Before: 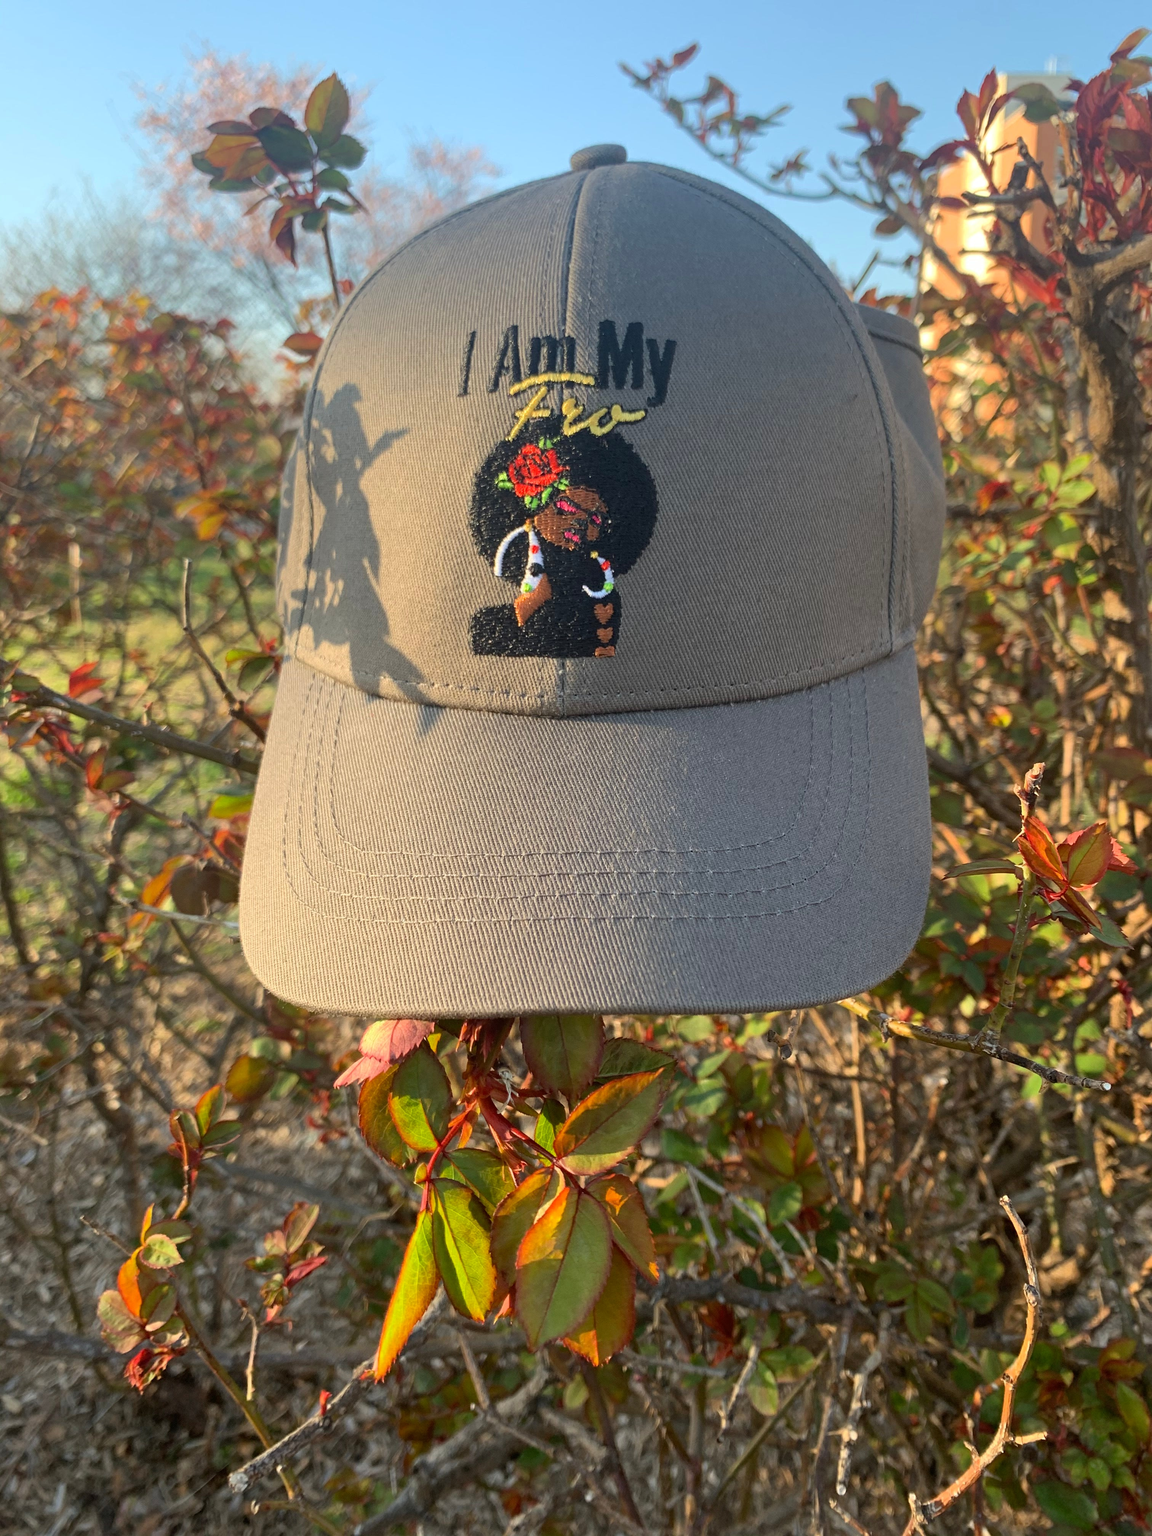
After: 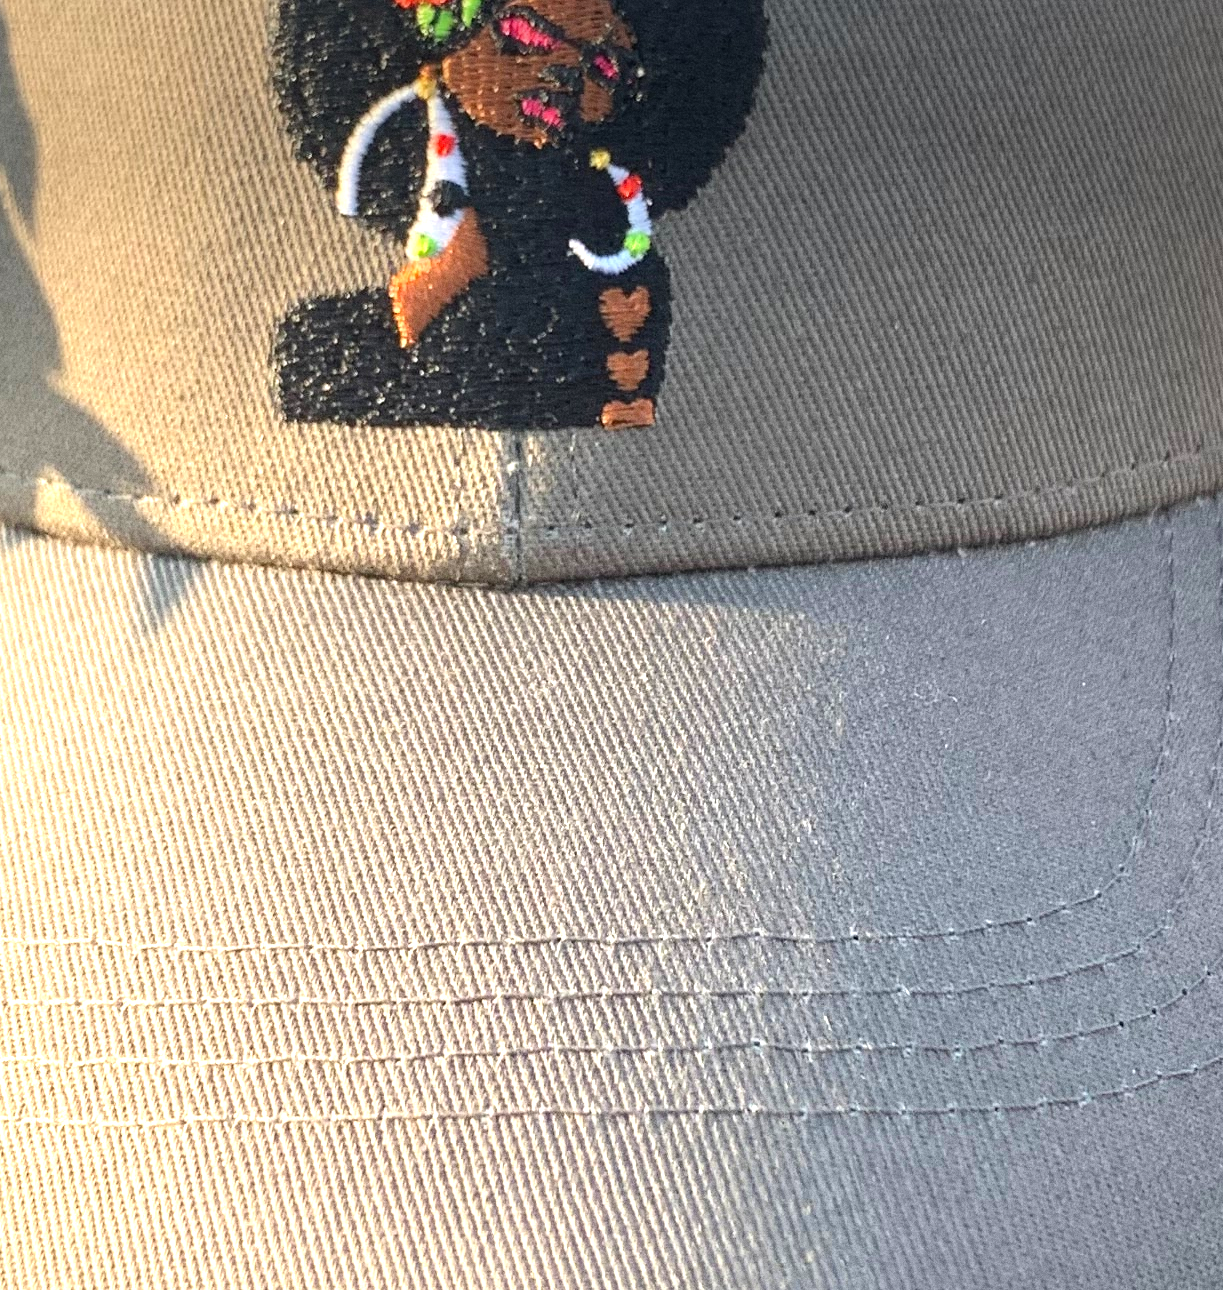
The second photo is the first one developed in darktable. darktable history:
crop: left 31.751%, top 32.172%, right 27.8%, bottom 35.83%
vignetting: fall-off start 97.52%, fall-off radius 100%, brightness -0.574, saturation 0, center (-0.027, 0.404), width/height ratio 1.368, unbound false
exposure: black level correction 0, exposure 1.2 EV, compensate exposure bias true, compensate highlight preservation false
grain: coarseness 0.09 ISO
